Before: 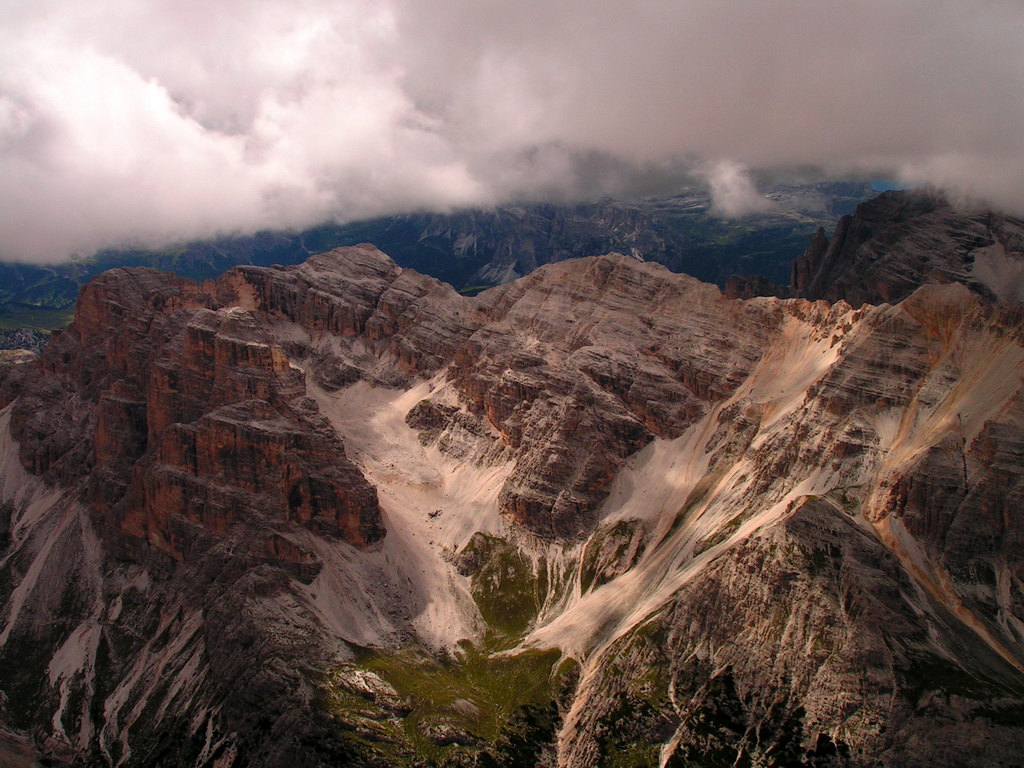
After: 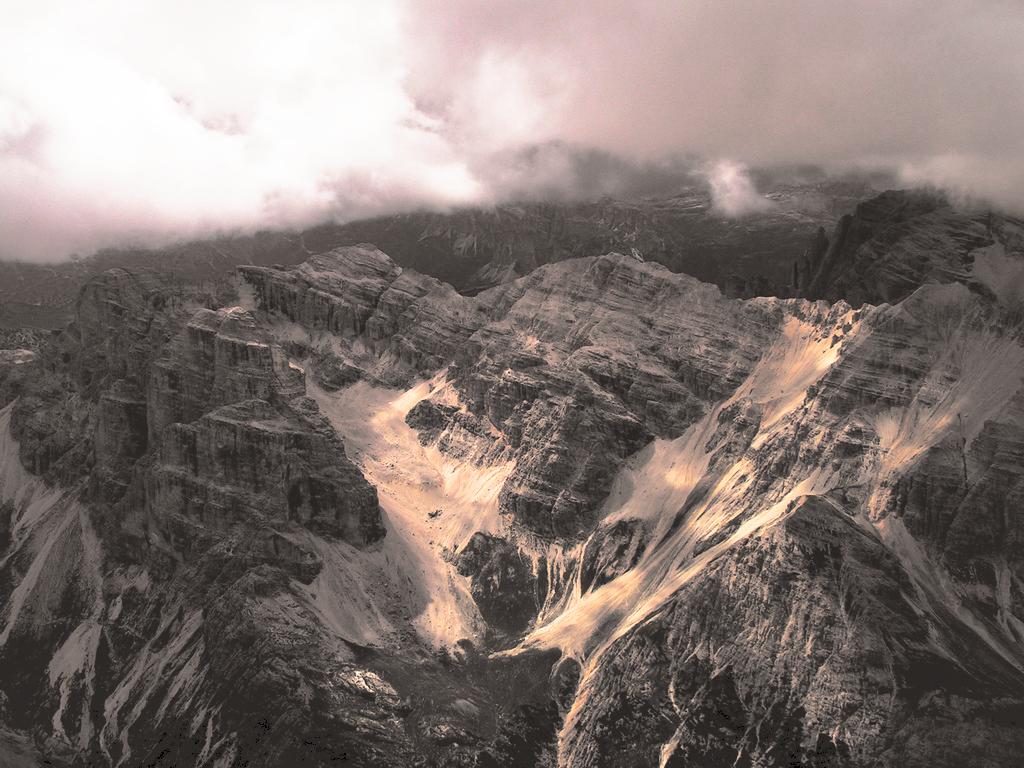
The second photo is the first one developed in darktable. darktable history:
shadows and highlights: on, module defaults
tone curve: curves: ch0 [(0, 0) (0.003, 0.116) (0.011, 0.116) (0.025, 0.113) (0.044, 0.114) (0.069, 0.118) (0.1, 0.137) (0.136, 0.171) (0.177, 0.213) (0.224, 0.259) (0.277, 0.316) (0.335, 0.381) (0.399, 0.458) (0.468, 0.548) (0.543, 0.654) (0.623, 0.775) (0.709, 0.895) (0.801, 0.972) (0.898, 0.991) (1, 1)], preserve colors none
split-toning: shadows › hue 26°, shadows › saturation 0.09, highlights › hue 40°, highlights › saturation 0.18, balance -63, compress 0%
